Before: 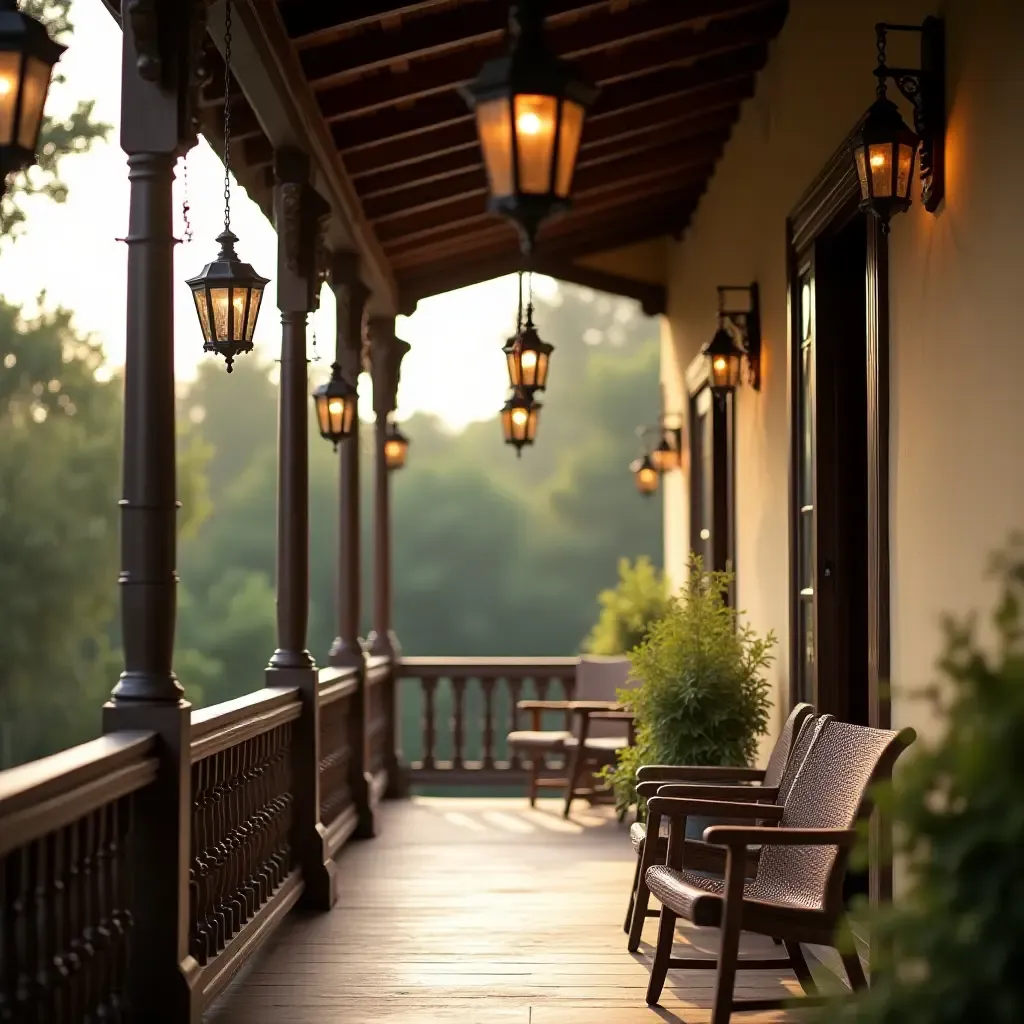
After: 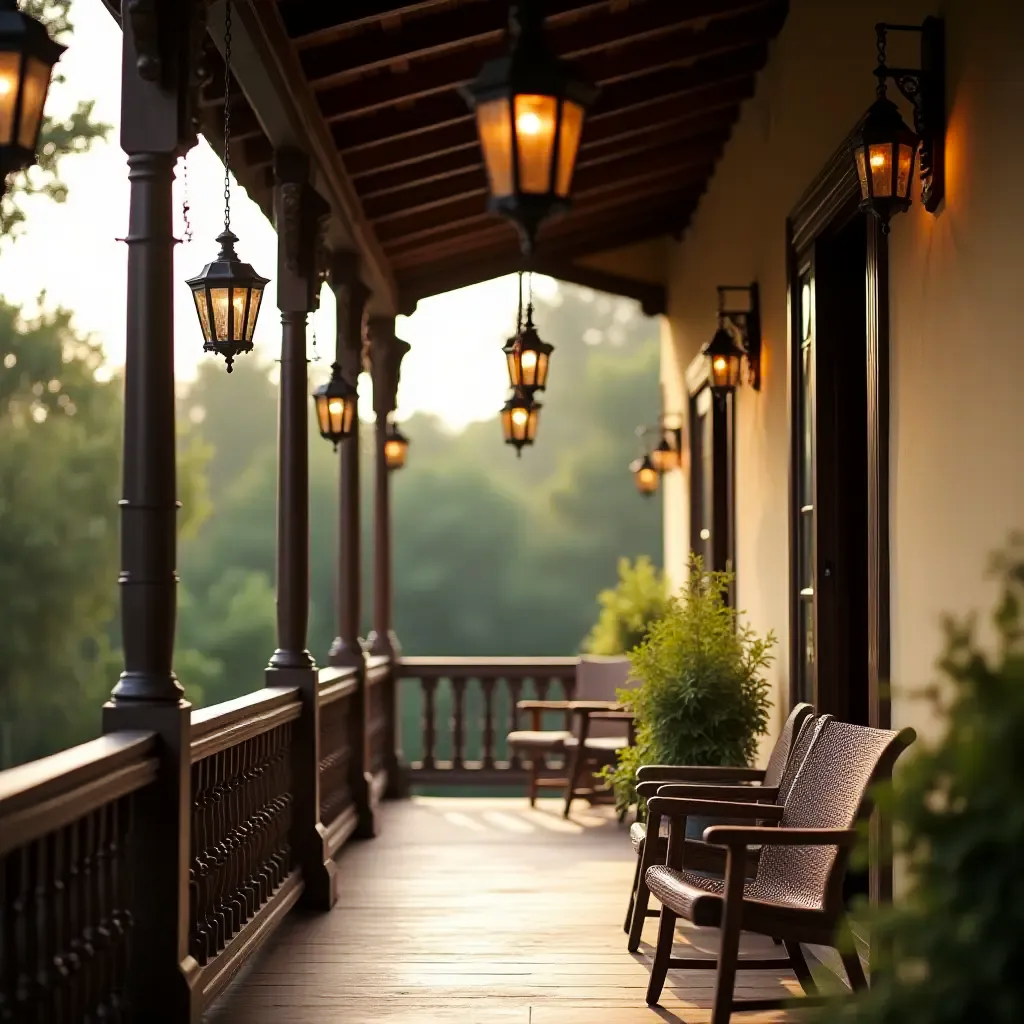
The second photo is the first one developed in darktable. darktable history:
tone curve: curves: ch0 [(0, 0) (0.183, 0.152) (0.571, 0.594) (1, 1)]; ch1 [(0, 0) (0.394, 0.307) (0.5, 0.5) (0.586, 0.597) (0.625, 0.647) (1, 1)]; ch2 [(0, 0) (0.5, 0.5) (0.604, 0.616) (1, 1)], preserve colors none
